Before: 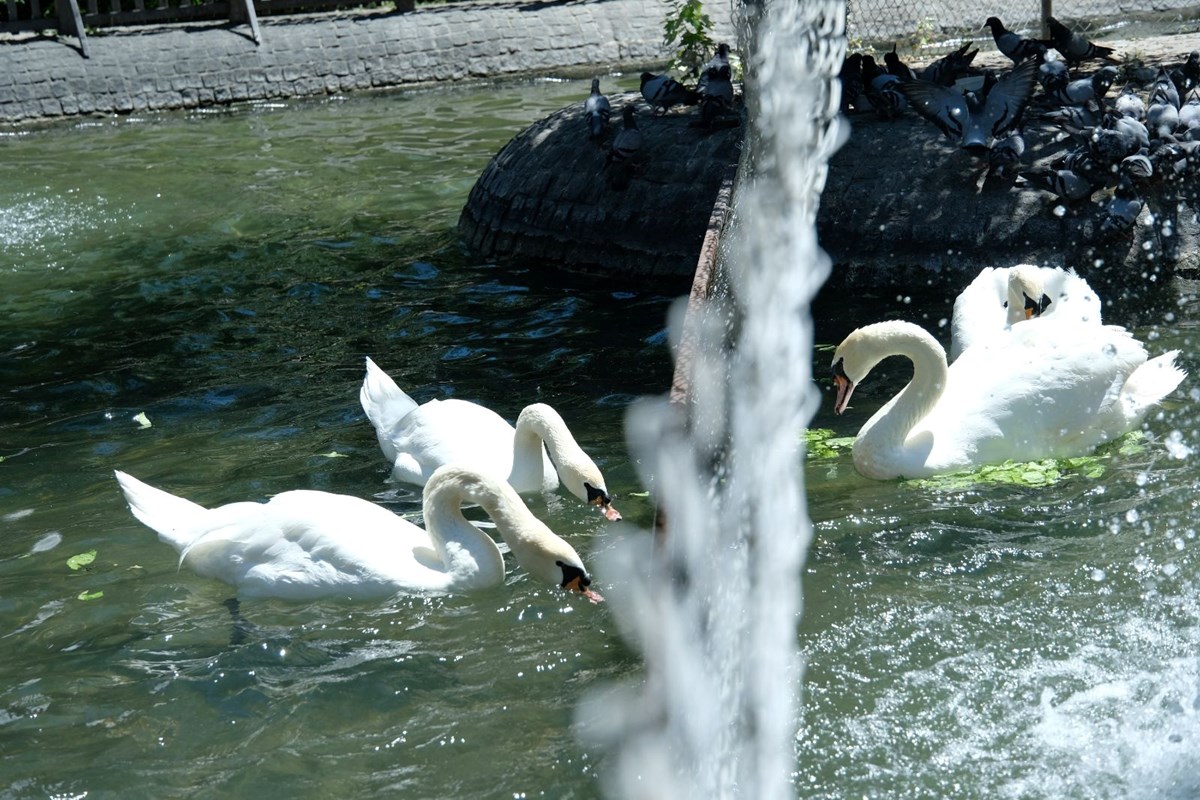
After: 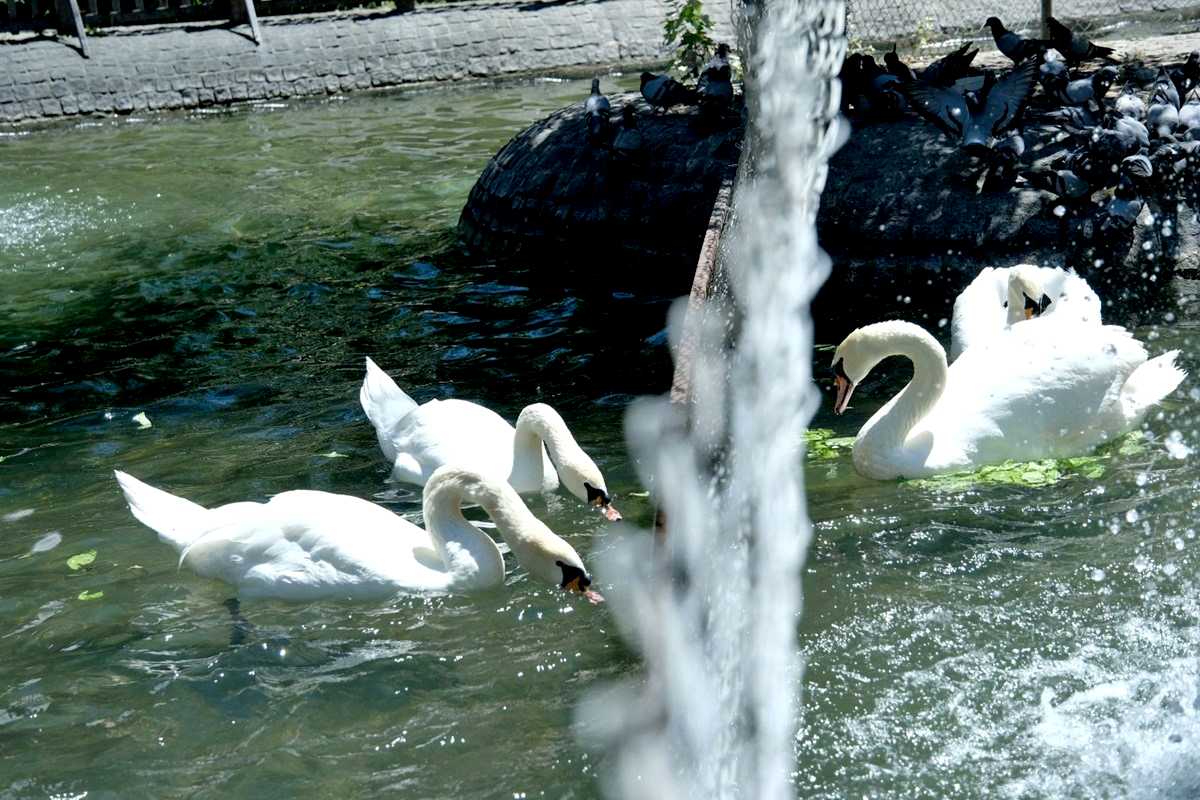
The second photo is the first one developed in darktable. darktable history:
exposure: black level correction 0.008, exposure 0.096 EV, compensate exposure bias true, compensate highlight preservation false
shadows and highlights: soften with gaussian
